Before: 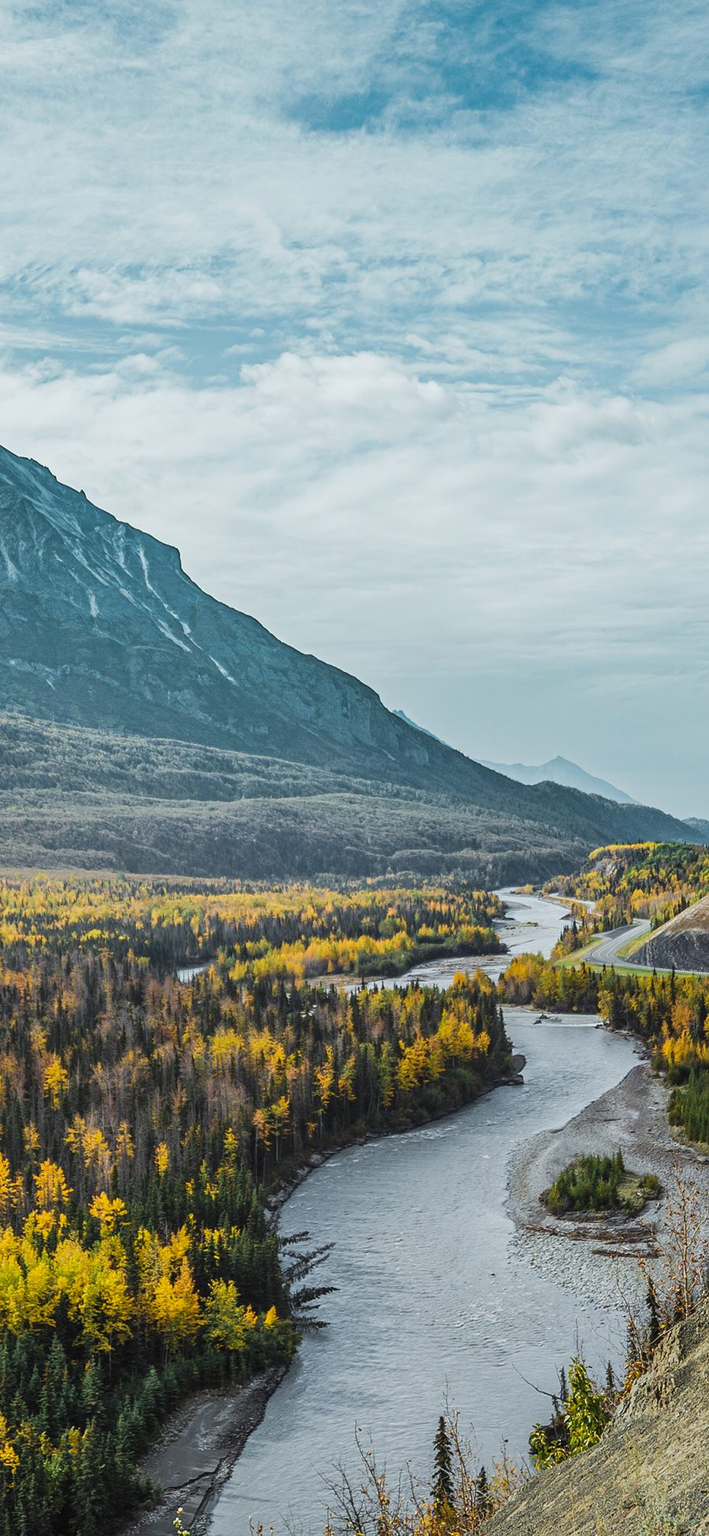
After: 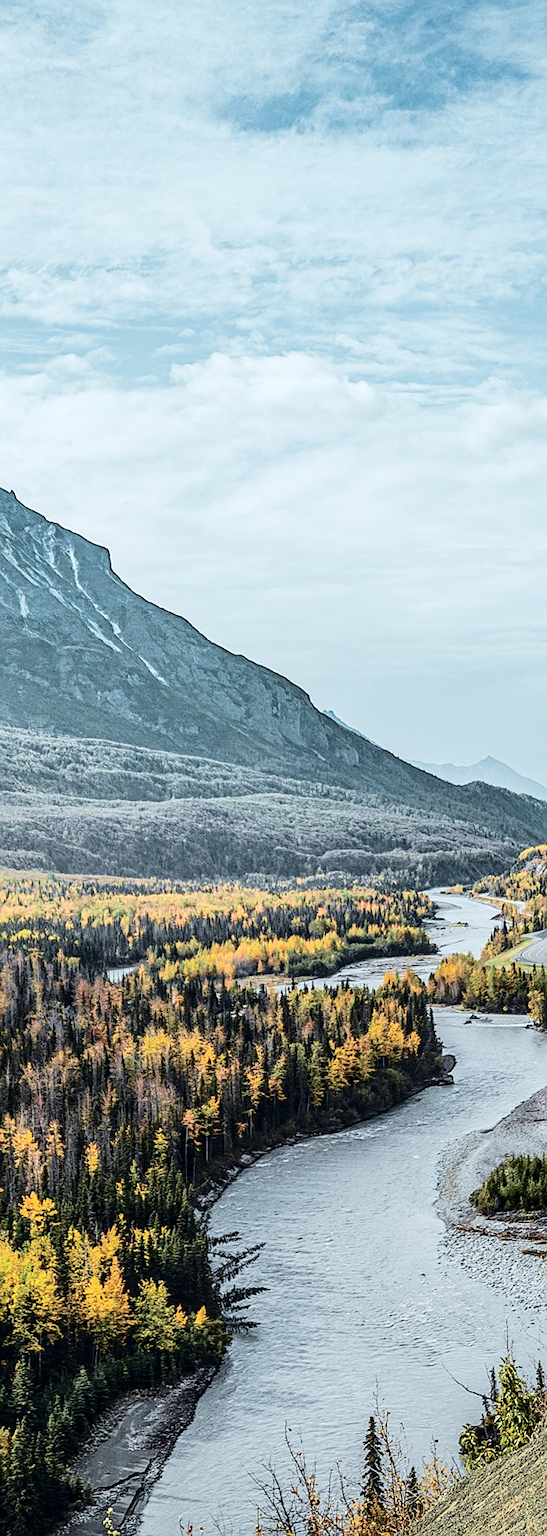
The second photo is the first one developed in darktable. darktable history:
tone equalizer: -8 EV -0.401 EV, -7 EV -0.416 EV, -6 EV -0.327 EV, -5 EV -0.205 EV, -3 EV 0.195 EV, -2 EV 0.328 EV, -1 EV 0.395 EV, +0 EV 0.418 EV, mask exposure compensation -0.494 EV
crop: left 9.893%, right 12.825%
tone curve: curves: ch0 [(0, 0) (0.049, 0.01) (0.154, 0.081) (0.491, 0.56) (0.739, 0.794) (0.992, 0.937)]; ch1 [(0, 0) (0.172, 0.123) (0.317, 0.272) (0.401, 0.422) (0.499, 0.497) (0.531, 0.54) (0.615, 0.603) (0.741, 0.783) (1, 1)]; ch2 [(0, 0) (0.411, 0.424) (0.462, 0.464) (0.502, 0.489) (0.544, 0.551) (0.686, 0.638) (1, 1)], color space Lab, independent channels, preserve colors none
local contrast: on, module defaults
sharpen: on, module defaults
